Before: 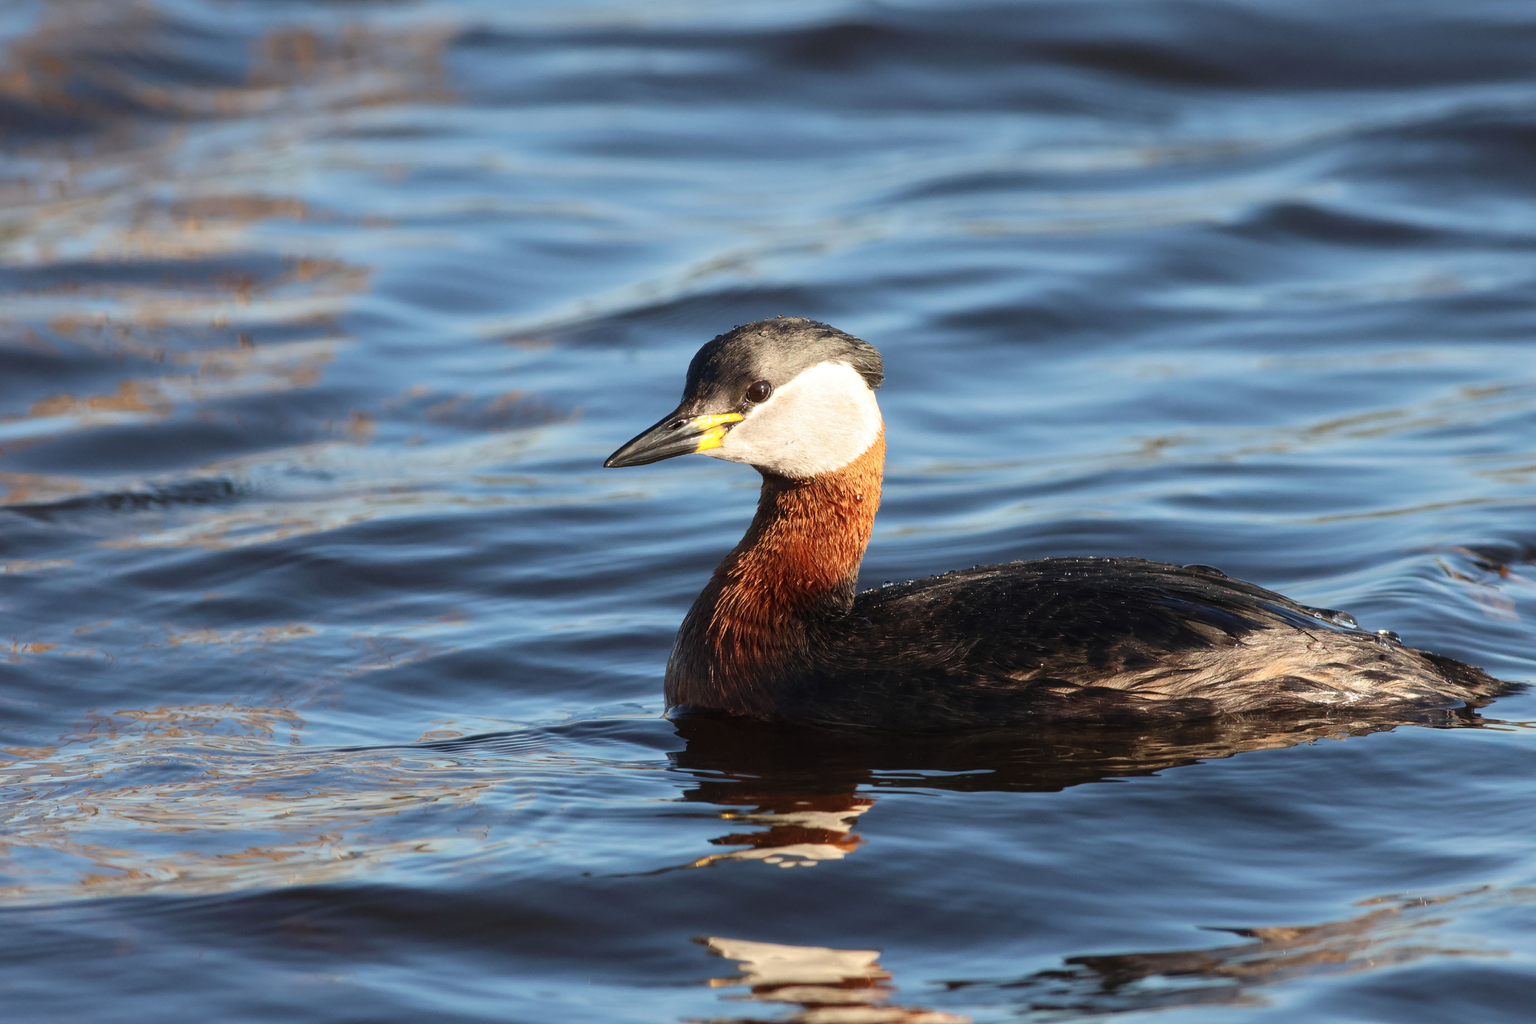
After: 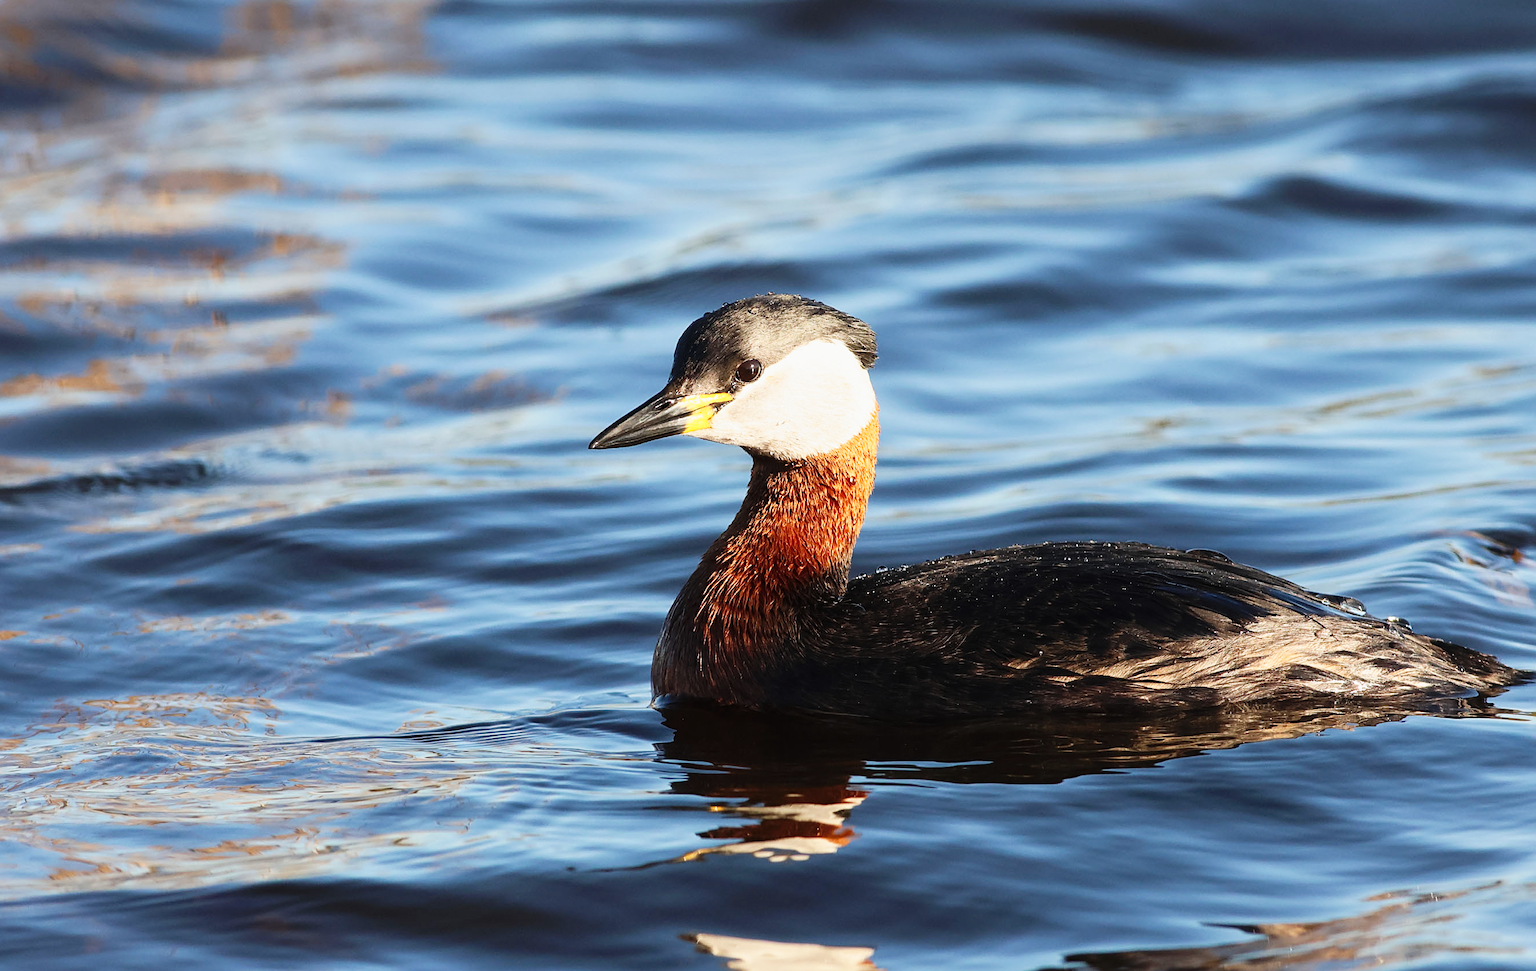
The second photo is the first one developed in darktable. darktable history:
exposure: compensate highlight preservation false
sharpen: on, module defaults
tone curve: curves: ch0 [(0, 0.003) (0.044, 0.032) (0.12, 0.089) (0.19, 0.164) (0.269, 0.269) (0.473, 0.533) (0.595, 0.695) (0.718, 0.823) (0.855, 0.931) (1, 0.982)]; ch1 [(0, 0) (0.243, 0.245) (0.427, 0.387) (0.493, 0.481) (0.501, 0.5) (0.521, 0.528) (0.554, 0.586) (0.607, 0.655) (0.671, 0.735) (0.796, 0.85) (1, 1)]; ch2 [(0, 0) (0.249, 0.216) (0.357, 0.317) (0.448, 0.432) (0.478, 0.492) (0.498, 0.499) (0.517, 0.519) (0.537, 0.57) (0.569, 0.623) (0.61, 0.663) (0.706, 0.75) (0.808, 0.809) (0.991, 0.968)], preserve colors none
crop: left 2.18%, top 3.187%, right 0.873%, bottom 4.854%
